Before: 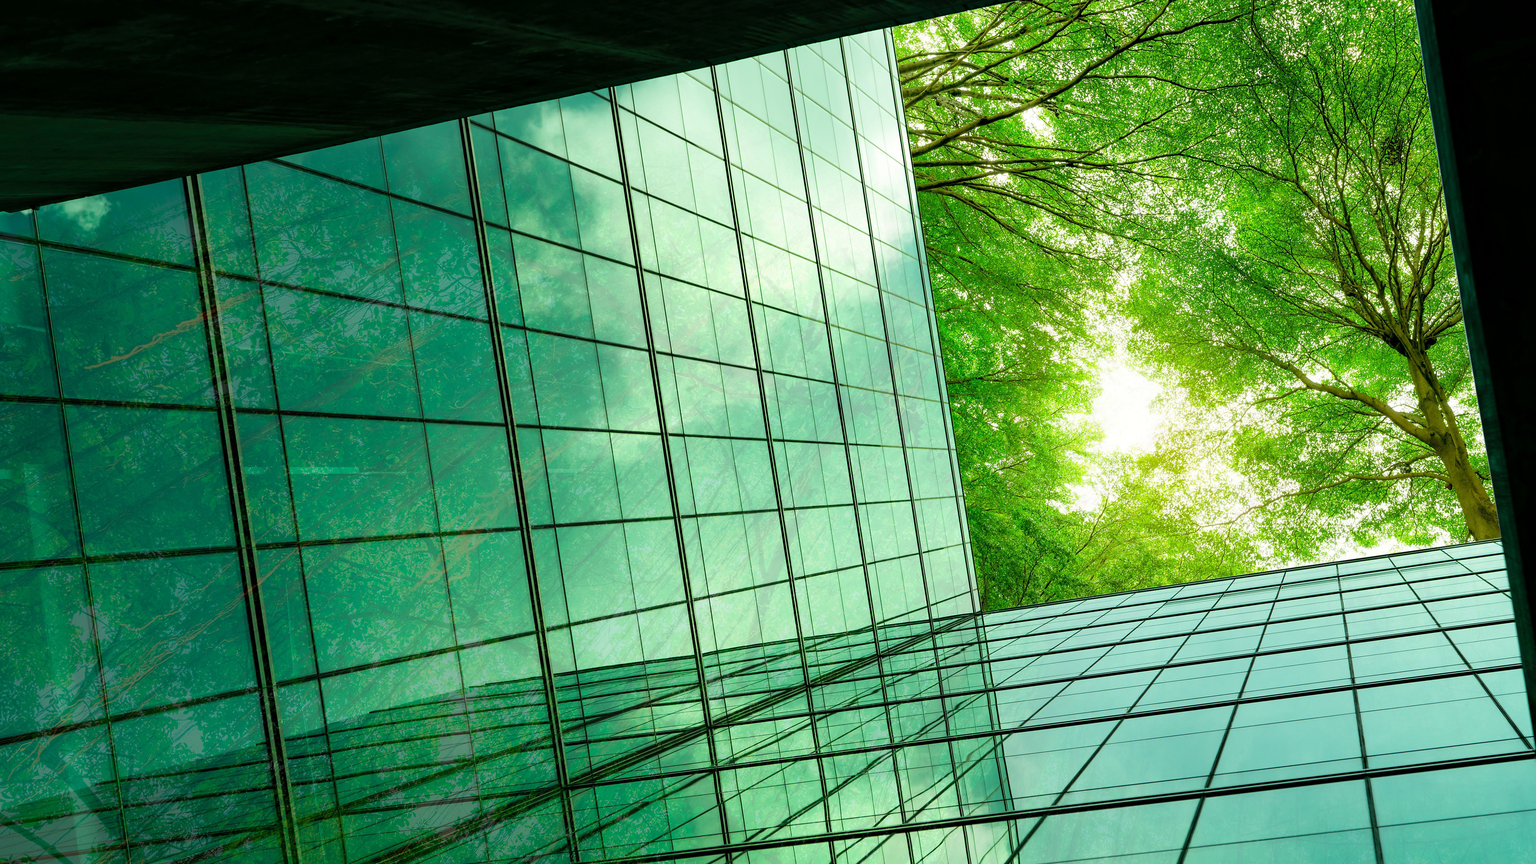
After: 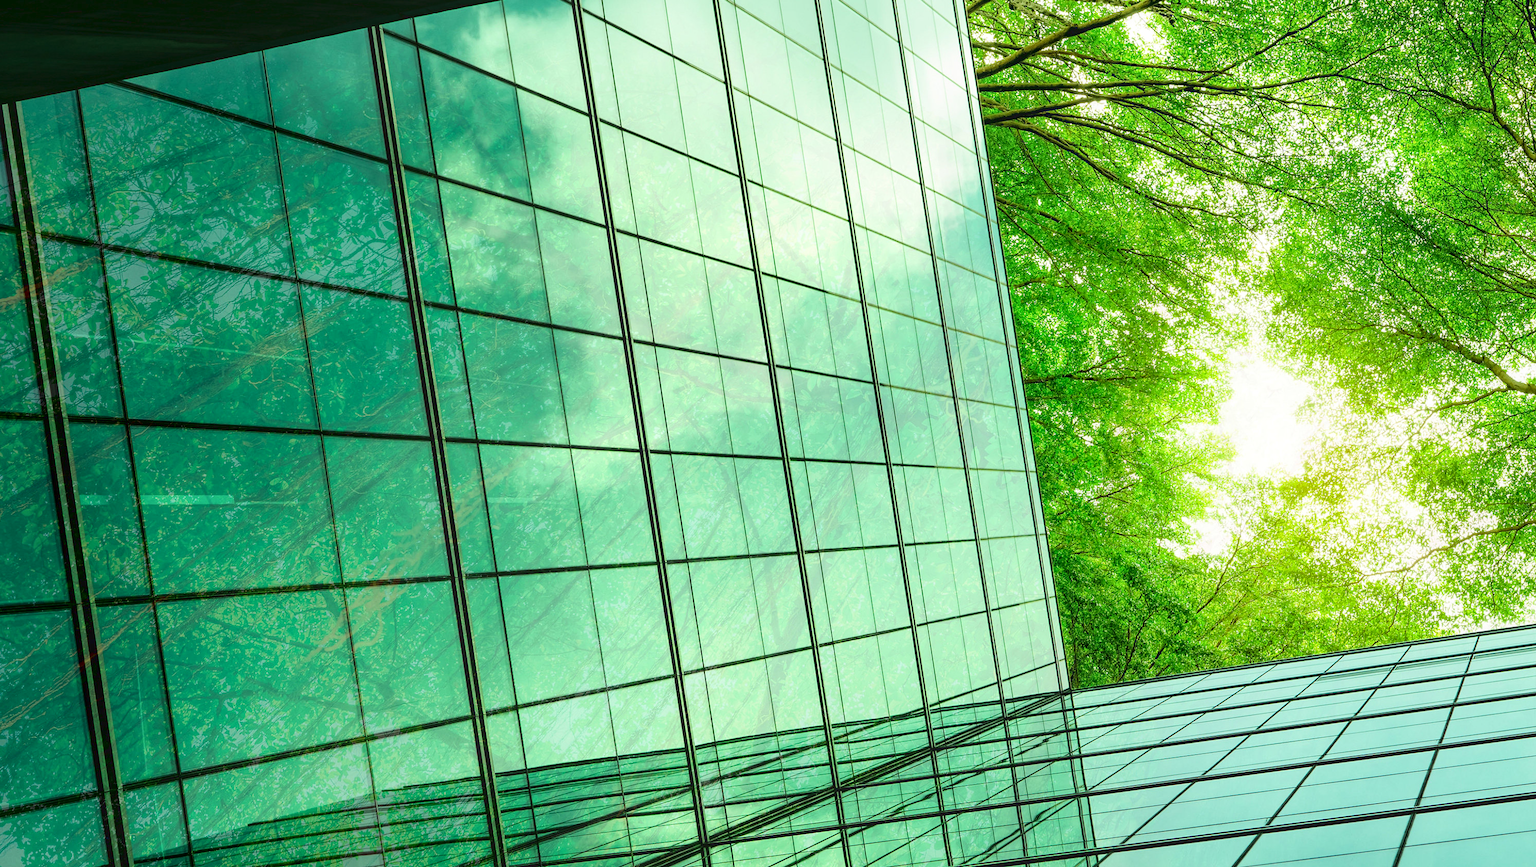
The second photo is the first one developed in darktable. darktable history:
local contrast: highlights 97%, shadows 85%, detail 160%, midtone range 0.2
crop and rotate: left 12.057%, top 11.429%, right 13.508%, bottom 13.842%
tone curve: curves: ch0 [(0, 0.056) (0.049, 0.073) (0.155, 0.127) (0.33, 0.331) (0.432, 0.46) (0.601, 0.655) (0.843, 0.876) (1, 0.965)]; ch1 [(0, 0) (0.339, 0.334) (0.445, 0.419) (0.476, 0.454) (0.497, 0.494) (0.53, 0.511) (0.557, 0.549) (0.613, 0.614) (0.728, 0.729) (1, 1)]; ch2 [(0, 0) (0.327, 0.318) (0.417, 0.426) (0.46, 0.453) (0.502, 0.5) (0.526, 0.52) (0.54, 0.543) (0.606, 0.61) (0.74, 0.716) (1, 1)], color space Lab, linked channels, preserve colors none
